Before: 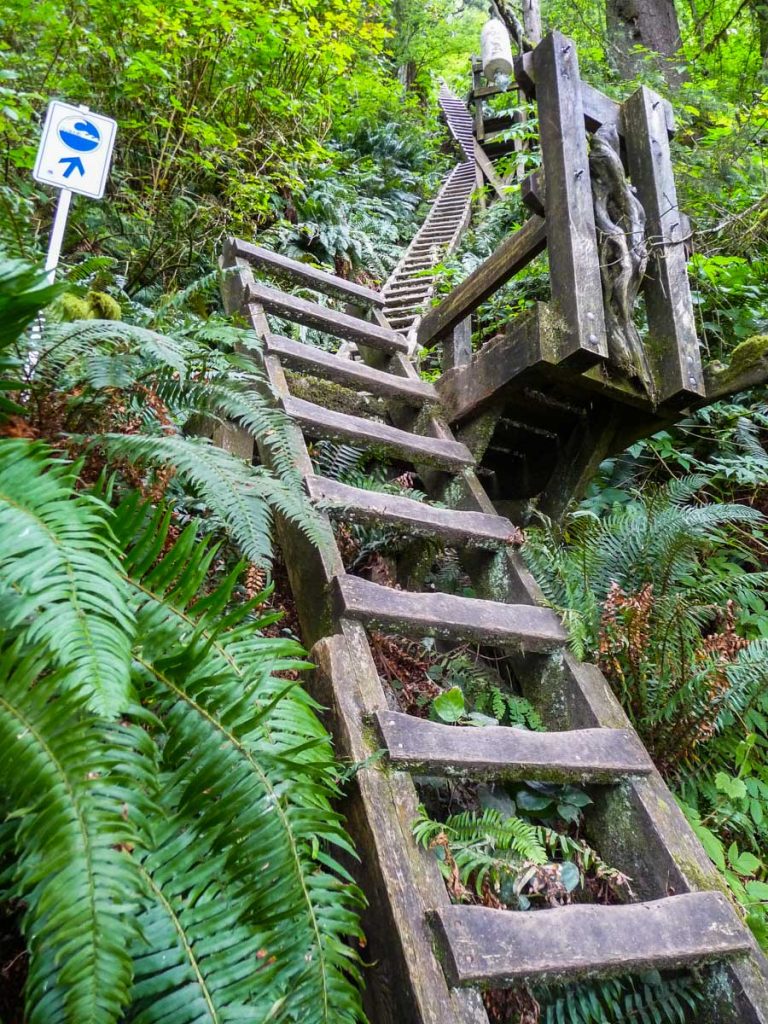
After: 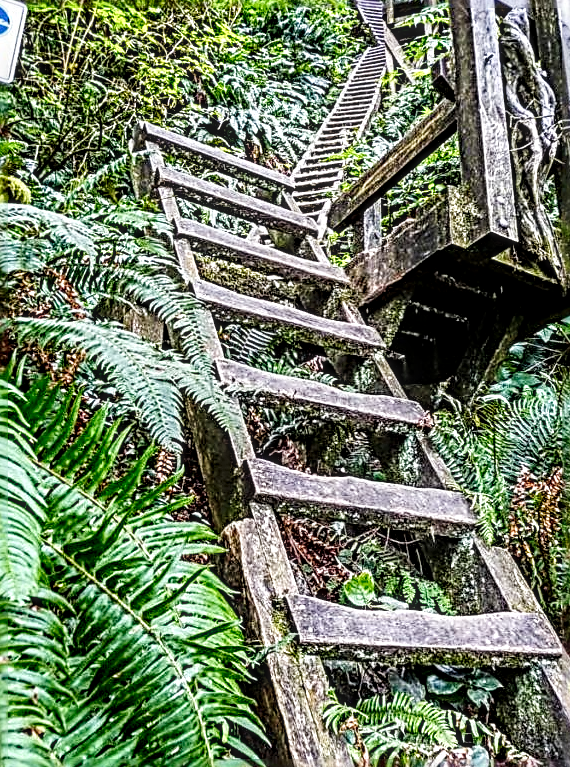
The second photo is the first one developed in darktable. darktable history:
local contrast: highlights 2%, shadows 0%, detail 181%
sharpen: radius 3.174, amount 1.726
contrast brightness saturation: contrast 0.137
tone curve: curves: ch0 [(0, 0) (0.004, 0.001) (0.133, 0.112) (0.325, 0.362) (0.832, 0.893) (1, 1)], preserve colors none
crop and rotate: left 11.831%, top 11.398%, right 13.859%, bottom 13.668%
